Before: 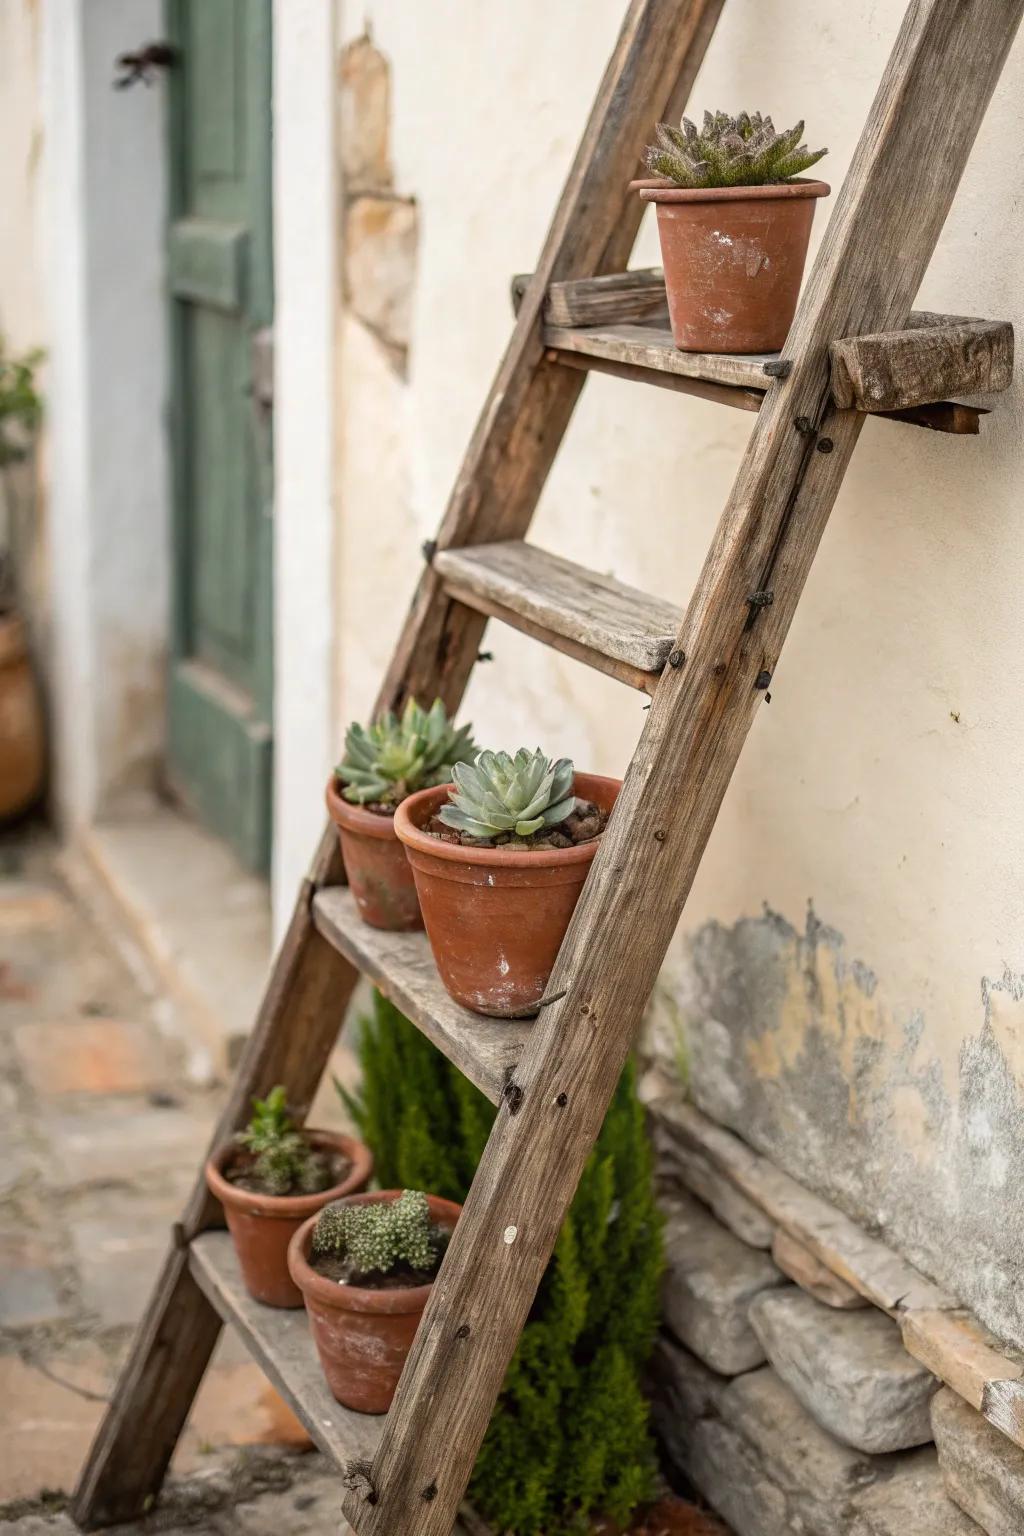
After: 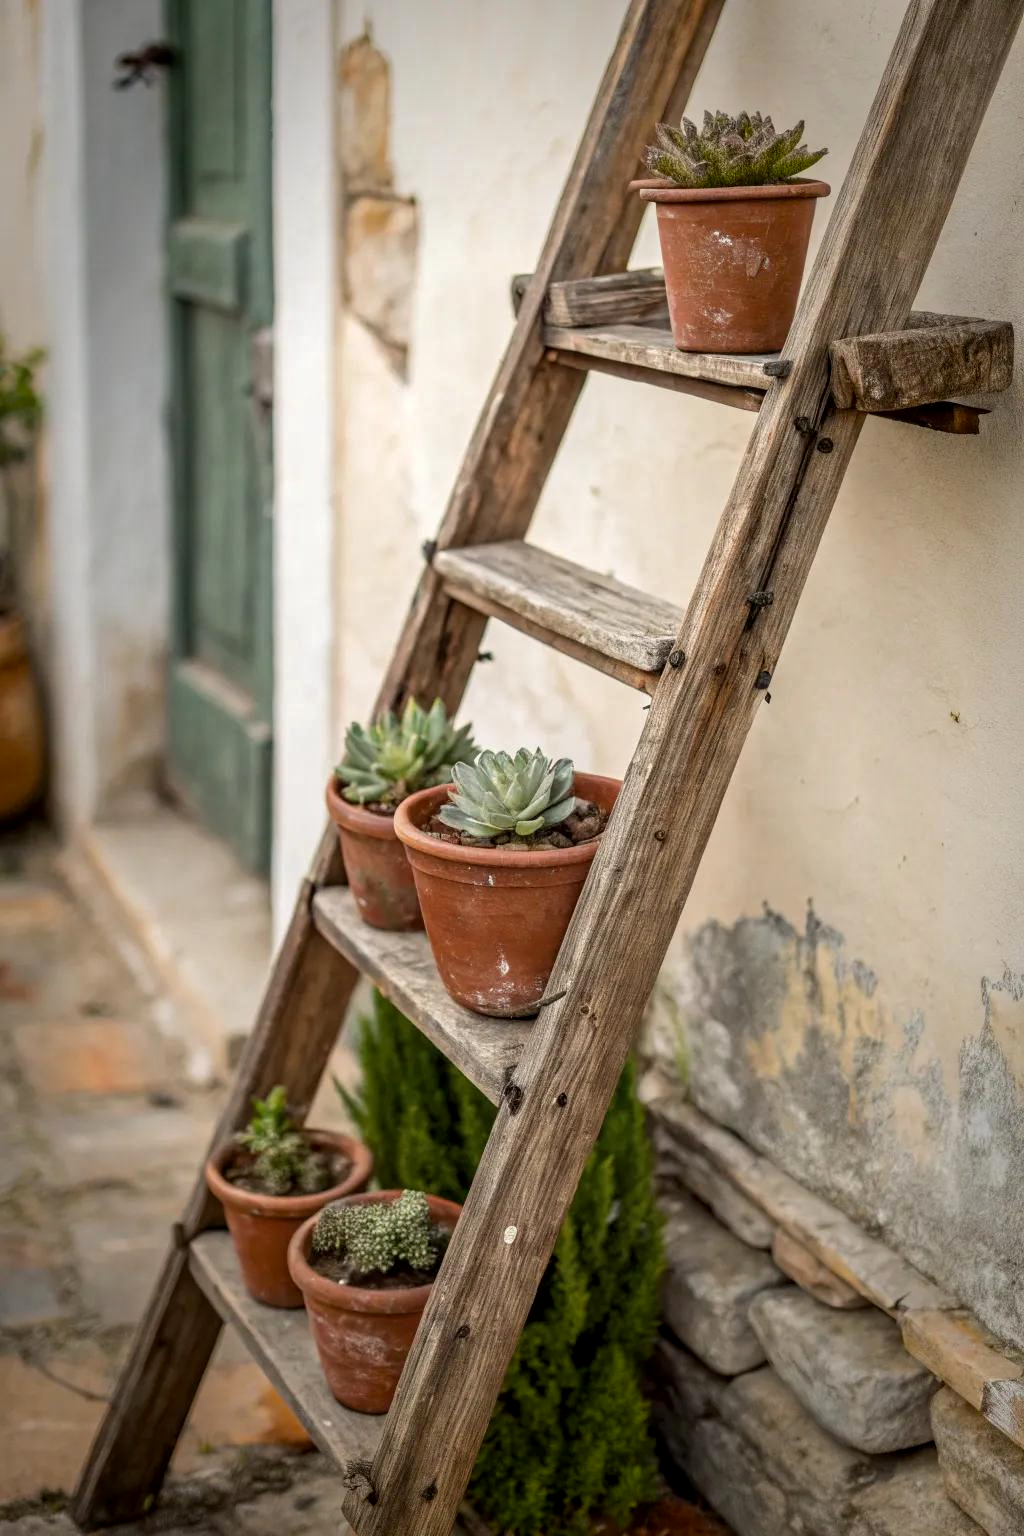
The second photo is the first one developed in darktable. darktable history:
vignetting: fall-off start 66.65%, fall-off radius 39.63%, saturation 0.385, automatic ratio true, width/height ratio 0.675
local contrast: on, module defaults
